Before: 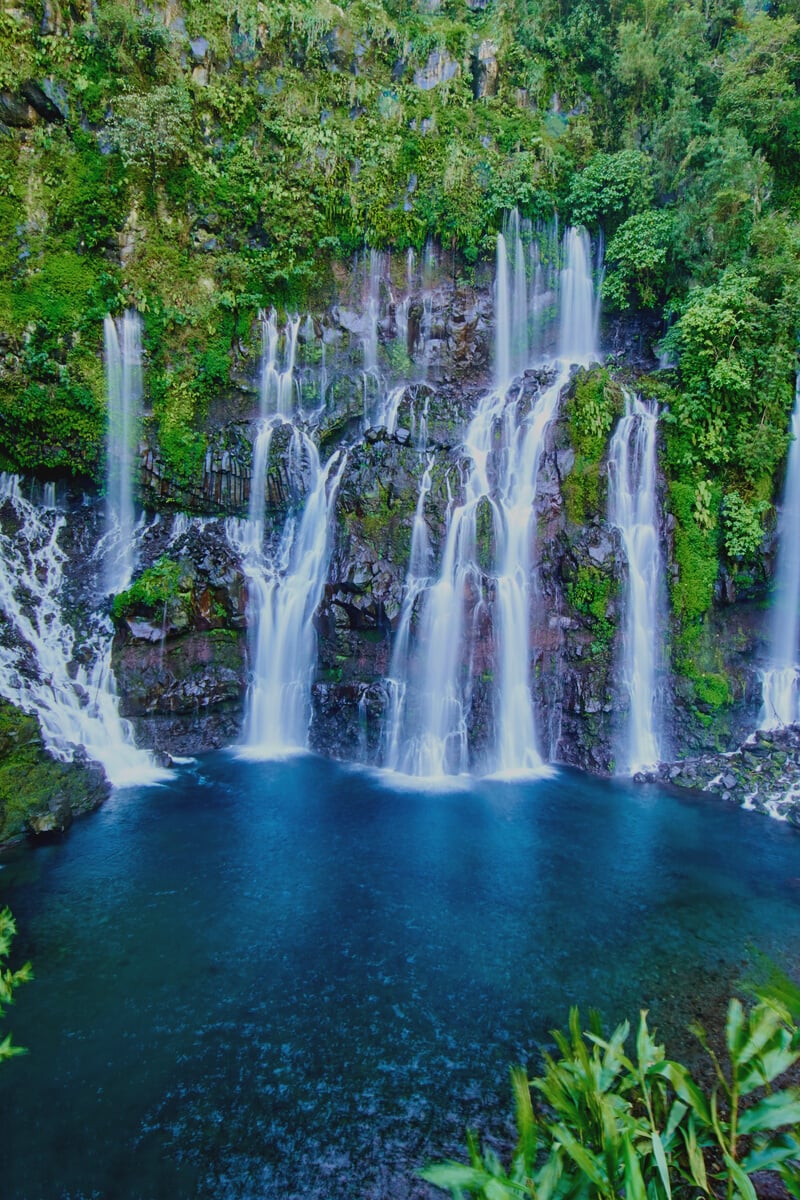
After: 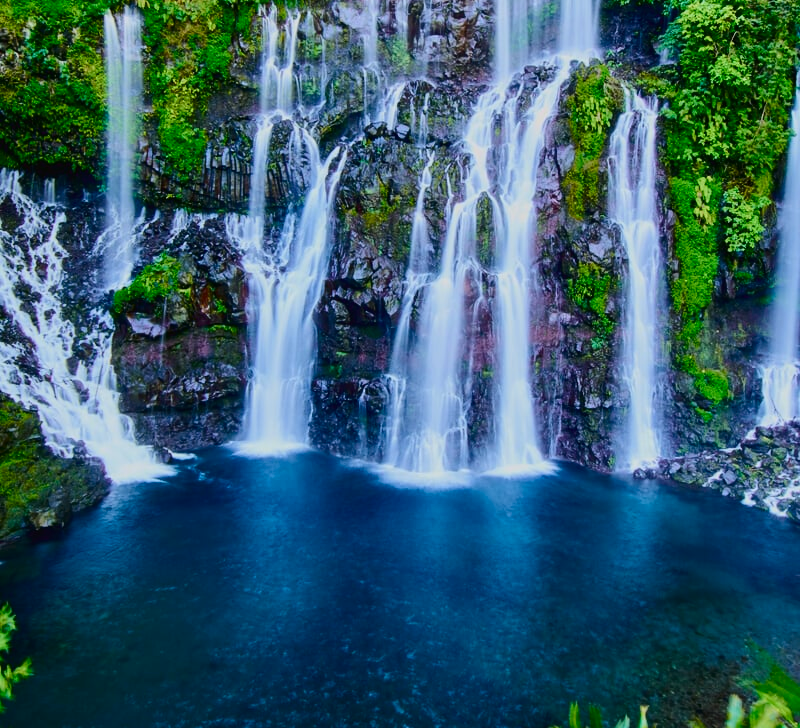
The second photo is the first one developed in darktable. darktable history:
tone curve: curves: ch0 [(0, 0) (0.126, 0.061) (0.338, 0.285) (0.494, 0.518) (0.703, 0.762) (1, 1)]; ch1 [(0, 0) (0.364, 0.322) (0.443, 0.441) (0.5, 0.501) (0.55, 0.578) (1, 1)]; ch2 [(0, 0) (0.44, 0.424) (0.501, 0.499) (0.557, 0.564) (0.613, 0.682) (0.707, 0.746) (1, 1)], color space Lab, independent channels, preserve colors none
crop and rotate: top 25.357%, bottom 13.942%
